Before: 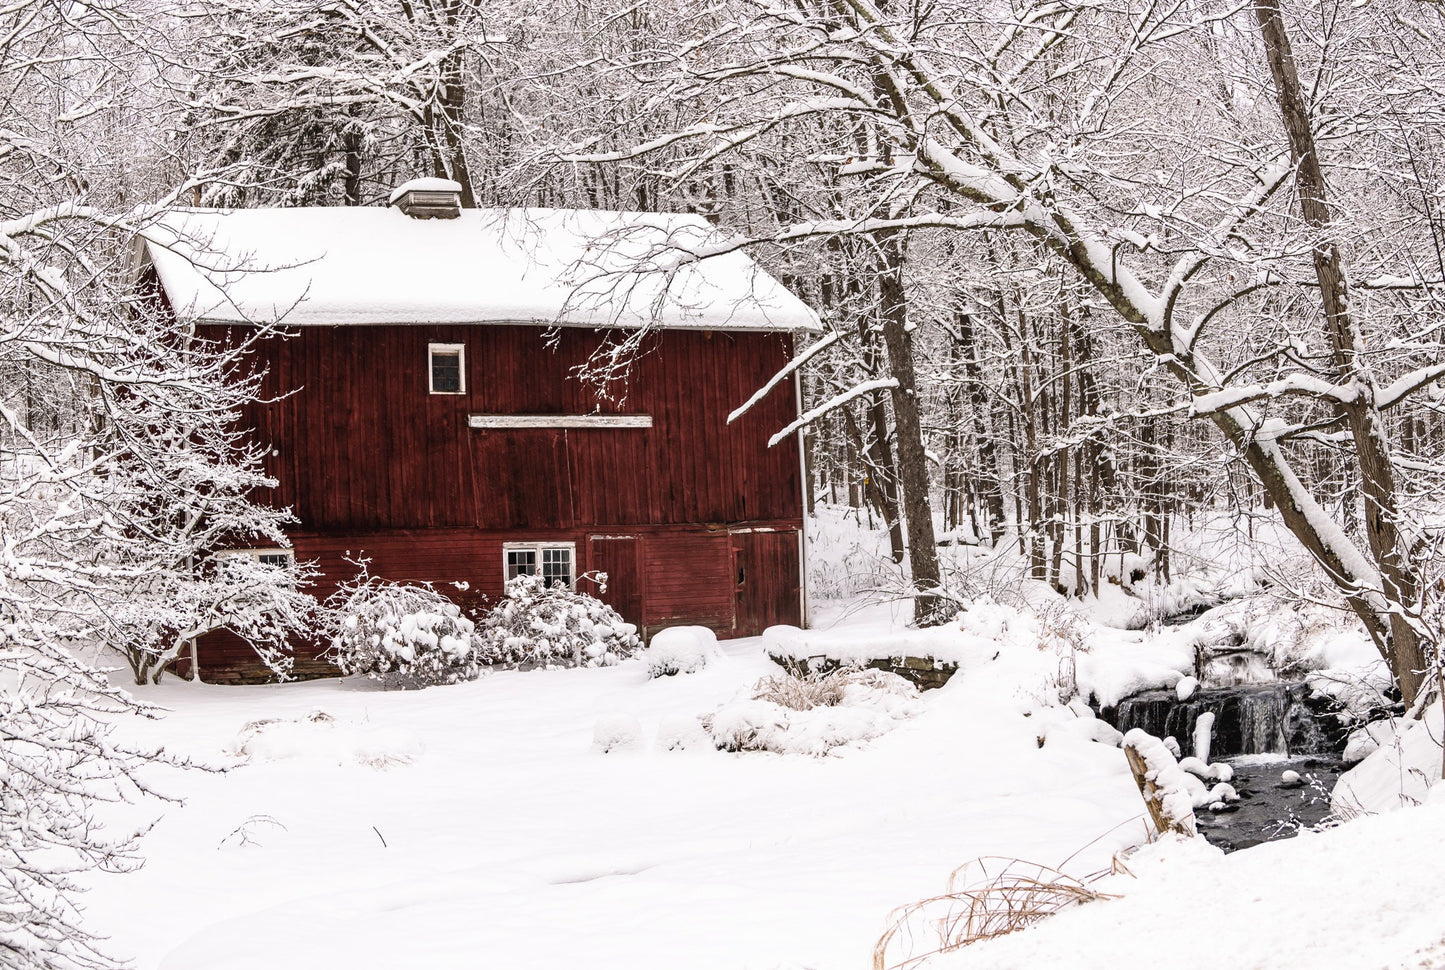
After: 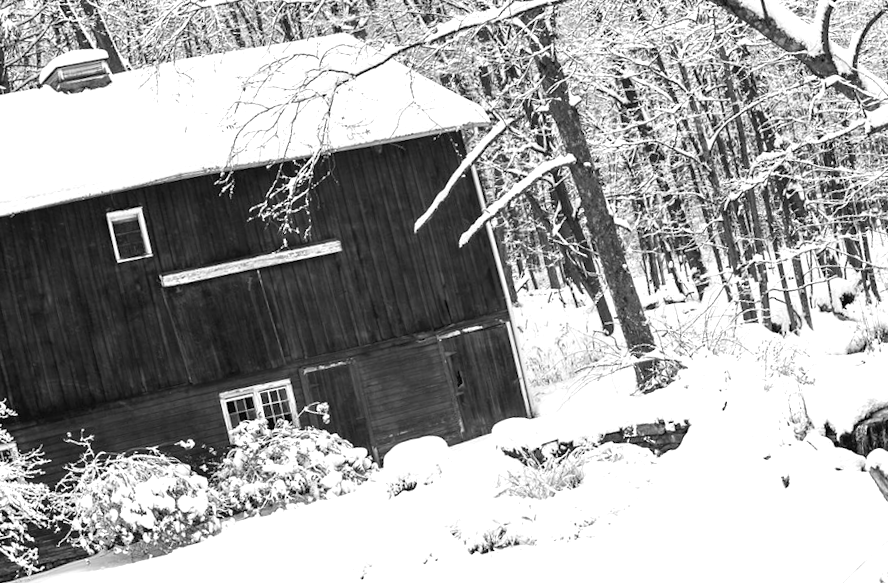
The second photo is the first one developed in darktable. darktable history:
crop and rotate: angle -3.27°, left 14.277%, top 0.028%, right 10.766%, bottom 0.028%
exposure: exposure 0.6 EV, compensate highlight preservation false
monochrome: a -11.7, b 1.62, size 0.5, highlights 0.38
rotate and perspective: rotation -14.8°, crop left 0.1, crop right 0.903, crop top 0.25, crop bottom 0.748
